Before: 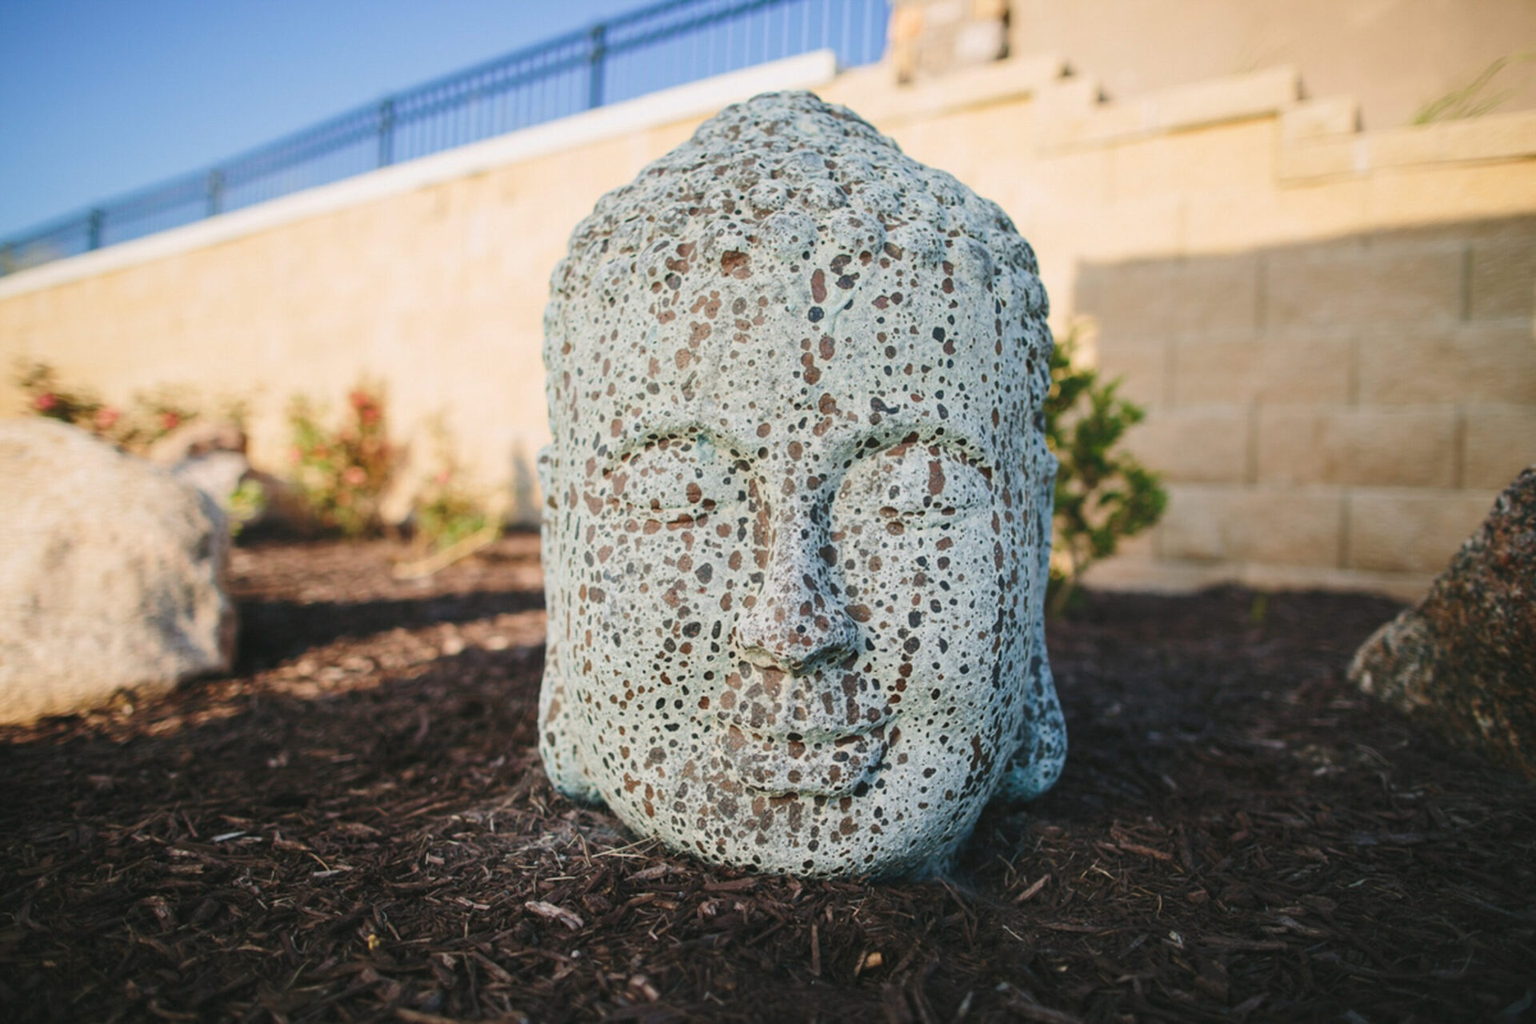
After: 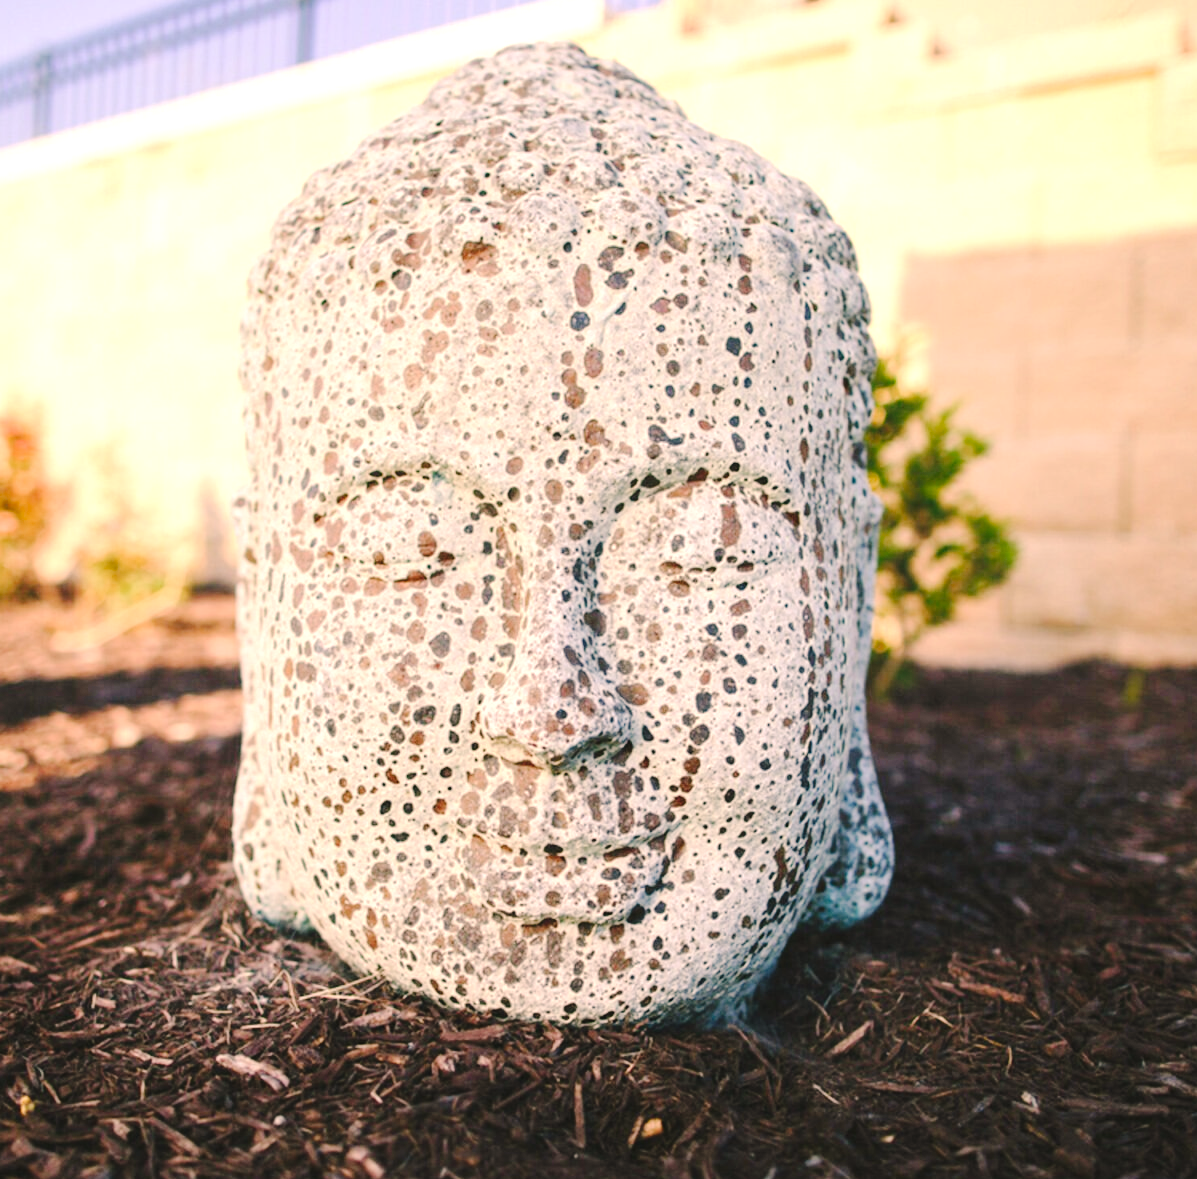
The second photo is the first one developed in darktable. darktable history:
tone curve: curves: ch0 [(0, 0) (0.003, 0.036) (0.011, 0.039) (0.025, 0.039) (0.044, 0.043) (0.069, 0.05) (0.1, 0.072) (0.136, 0.102) (0.177, 0.144) (0.224, 0.204) (0.277, 0.288) (0.335, 0.384) (0.399, 0.477) (0.468, 0.575) (0.543, 0.652) (0.623, 0.724) (0.709, 0.785) (0.801, 0.851) (0.898, 0.915) (1, 1)], preserve colors none
exposure: black level correction 0, exposure 0.7 EV, compensate exposure bias true, compensate highlight preservation false
color correction: highlights a* 11.96, highlights b* 11.58
crop and rotate: left 22.918%, top 5.629%, right 14.711%, bottom 2.247%
